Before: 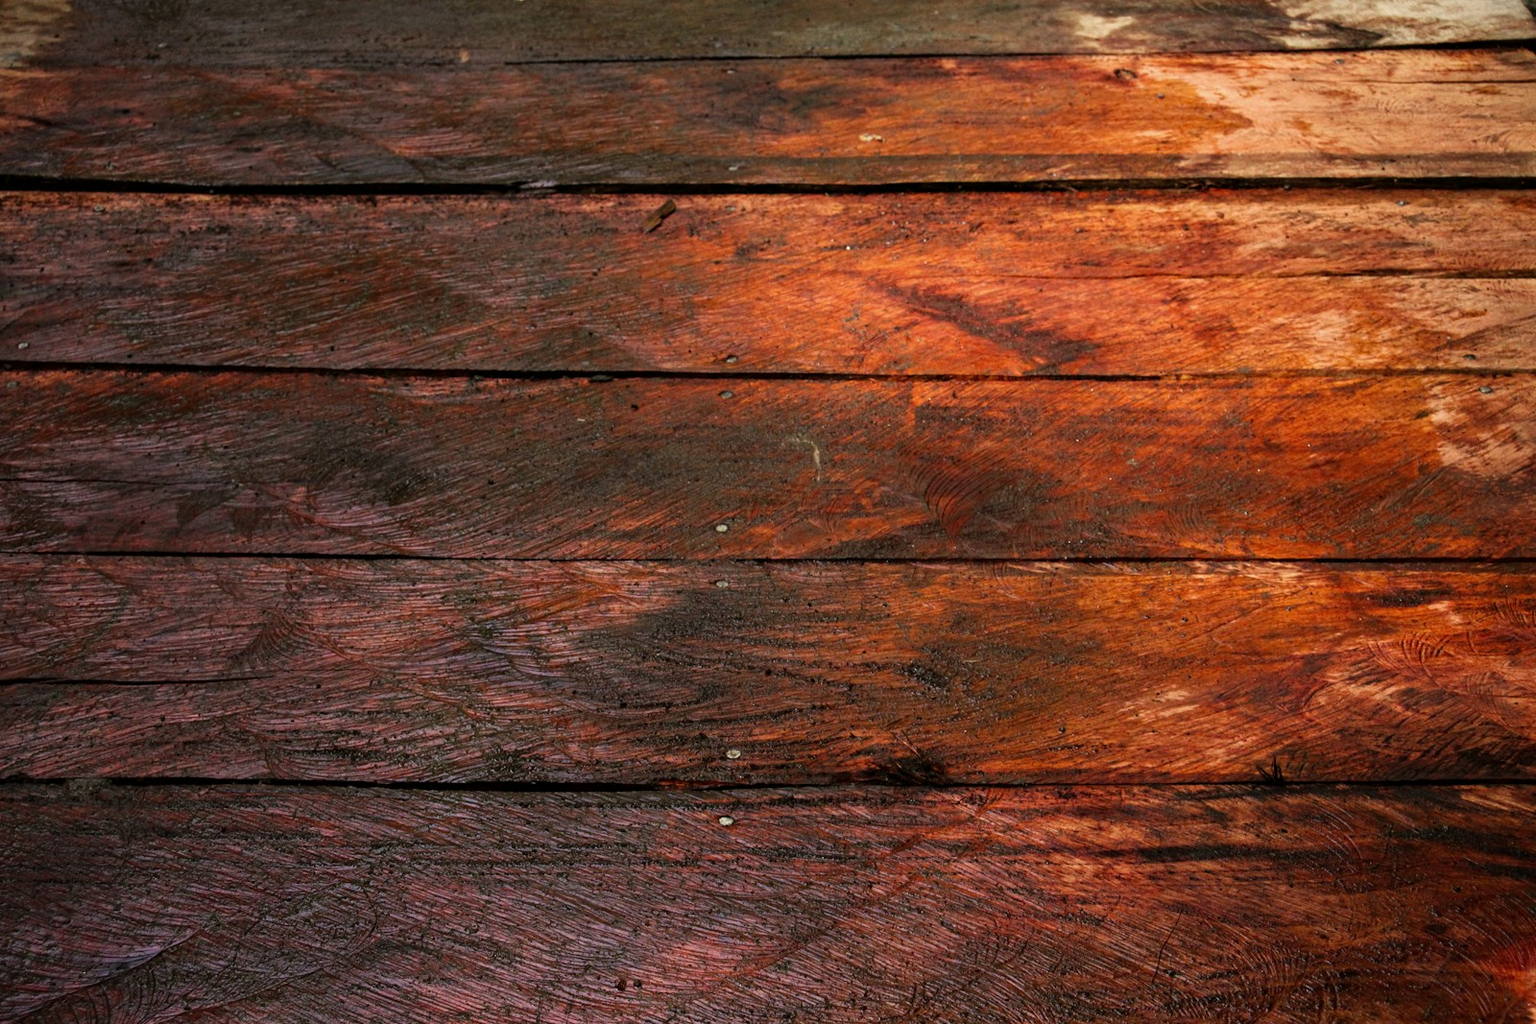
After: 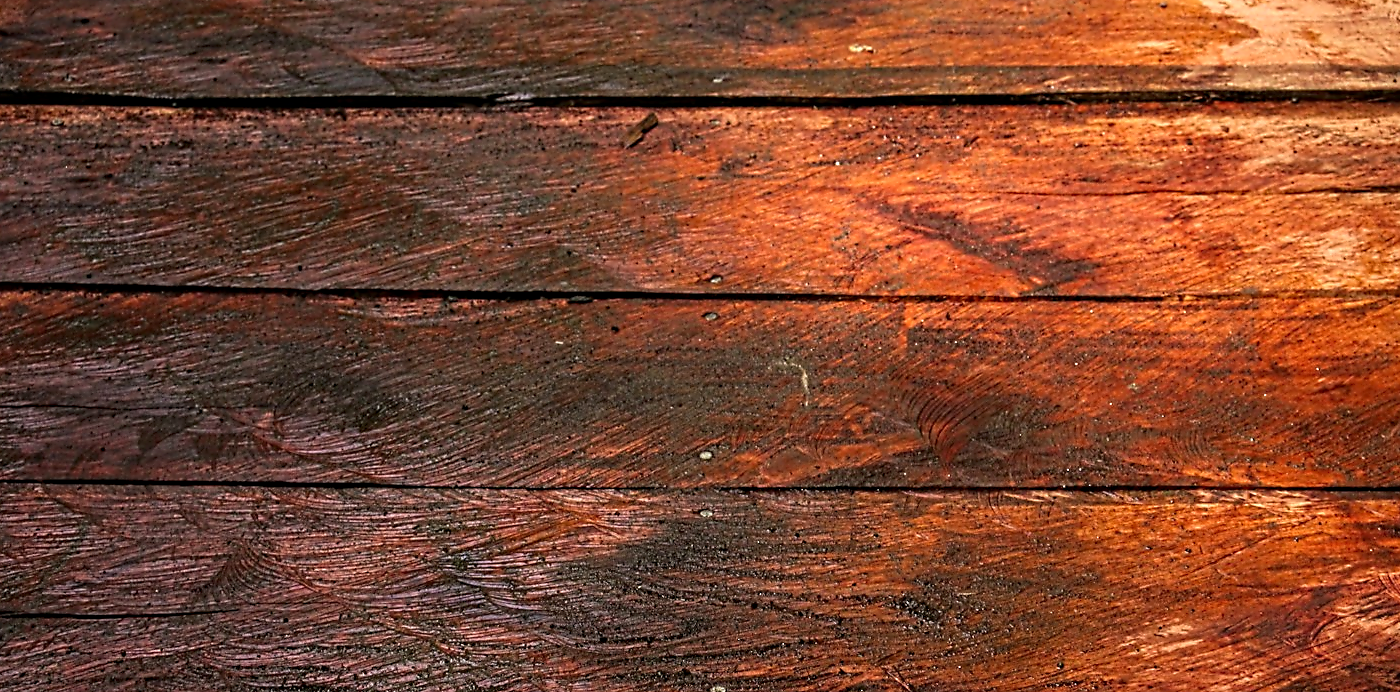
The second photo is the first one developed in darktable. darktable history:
exposure: exposure 0.3 EV, compensate highlight preservation false
crop: left 2.877%, top 8.979%, right 9.617%, bottom 26.084%
contrast equalizer: octaves 7, y [[0.5, 0.5, 0.5, 0.515, 0.749, 0.84], [0.5 ×6], [0.5 ×6], [0, 0, 0, 0.001, 0.067, 0.262], [0 ×6]]
